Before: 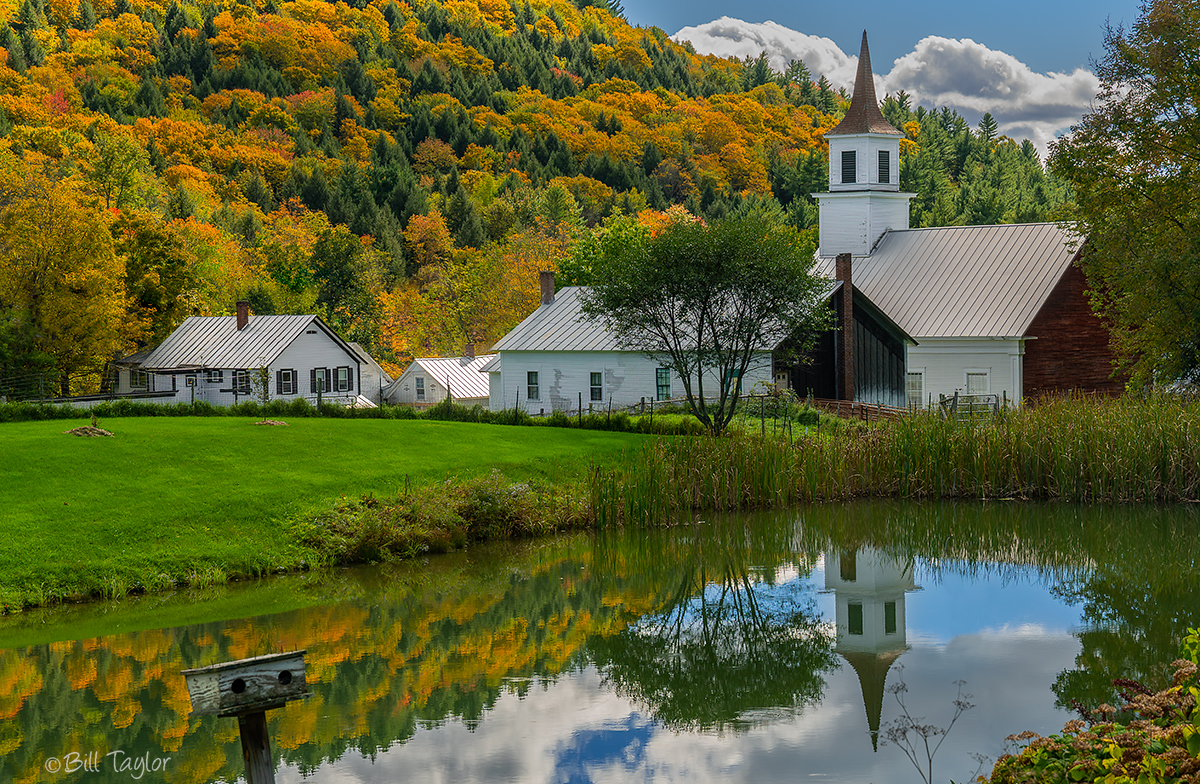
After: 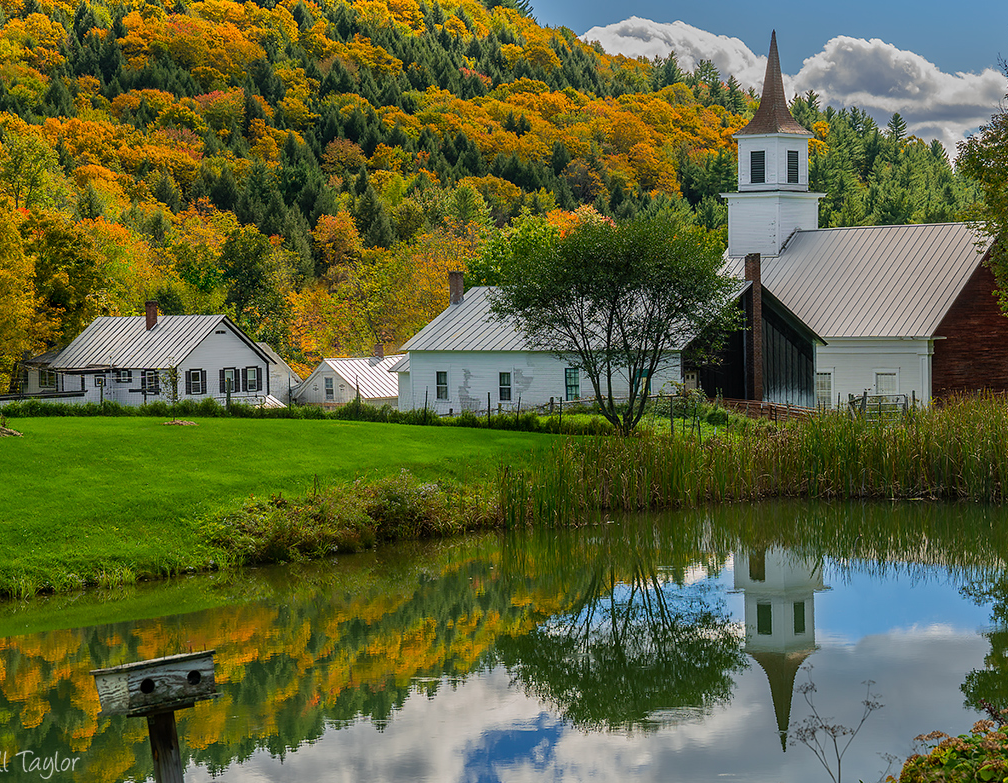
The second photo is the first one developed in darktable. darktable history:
tone equalizer: -8 EV -1.84 EV, -7 EV -1.16 EV, -6 EV -1.62 EV, smoothing diameter 25%, edges refinement/feathering 10, preserve details guided filter
crop: left 7.598%, right 7.873%
